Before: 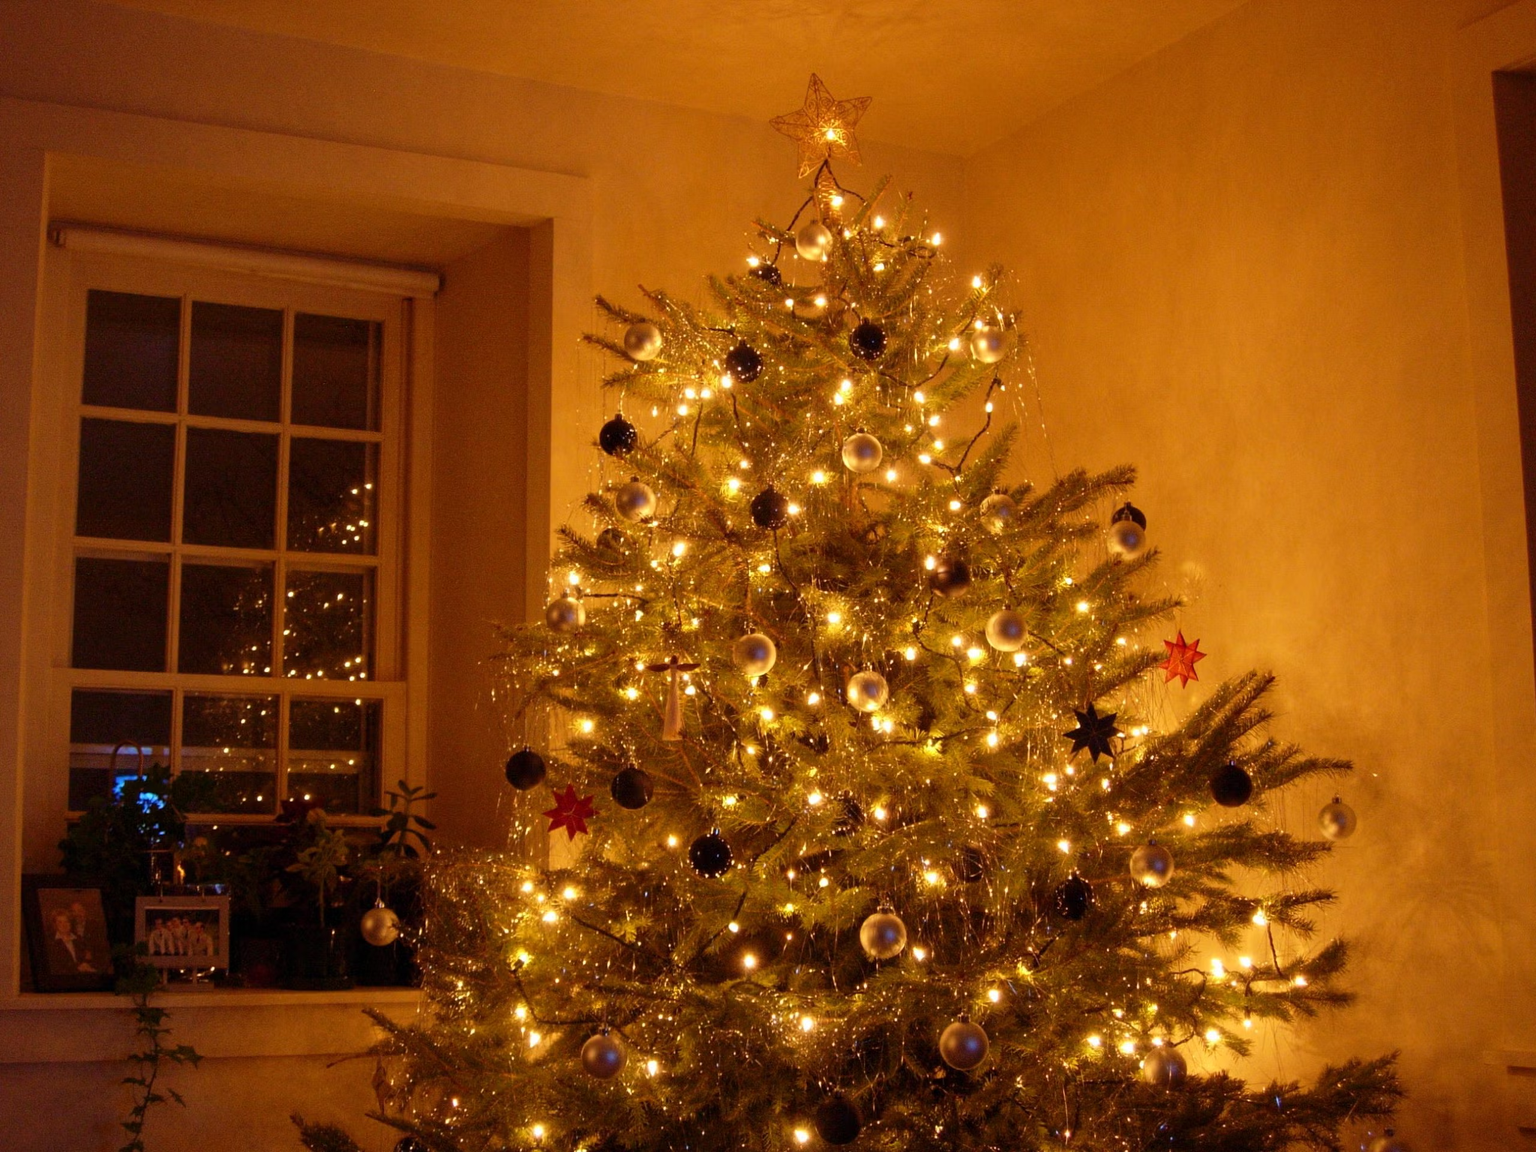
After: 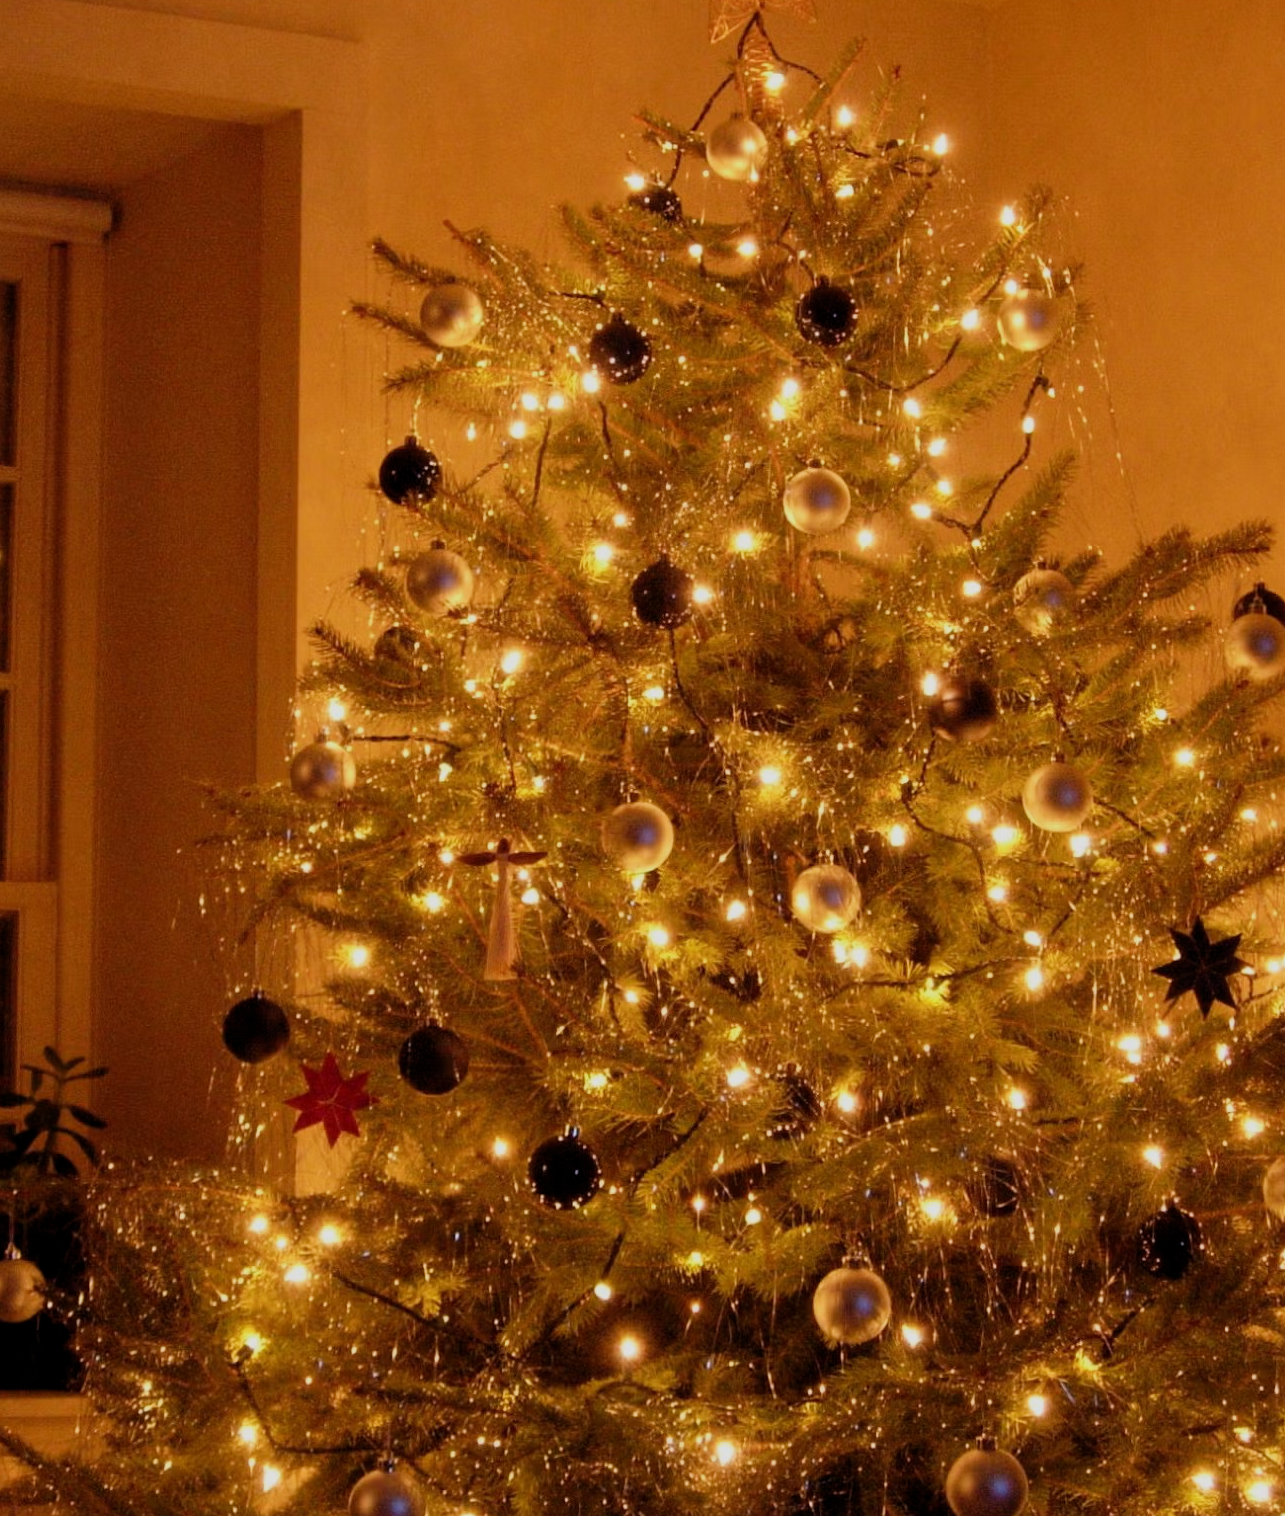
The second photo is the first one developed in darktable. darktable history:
crop and rotate: angle 0.012°, left 24.217%, top 13.237%, right 25.548%, bottom 7.732%
filmic rgb: middle gray luminance 18.24%, black relative exposure -11.29 EV, white relative exposure 3.73 EV, target black luminance 0%, hardness 5.84, latitude 56.45%, contrast 0.964, shadows ↔ highlights balance 49.91%
tone equalizer: edges refinement/feathering 500, mask exposure compensation -1.57 EV, preserve details no
